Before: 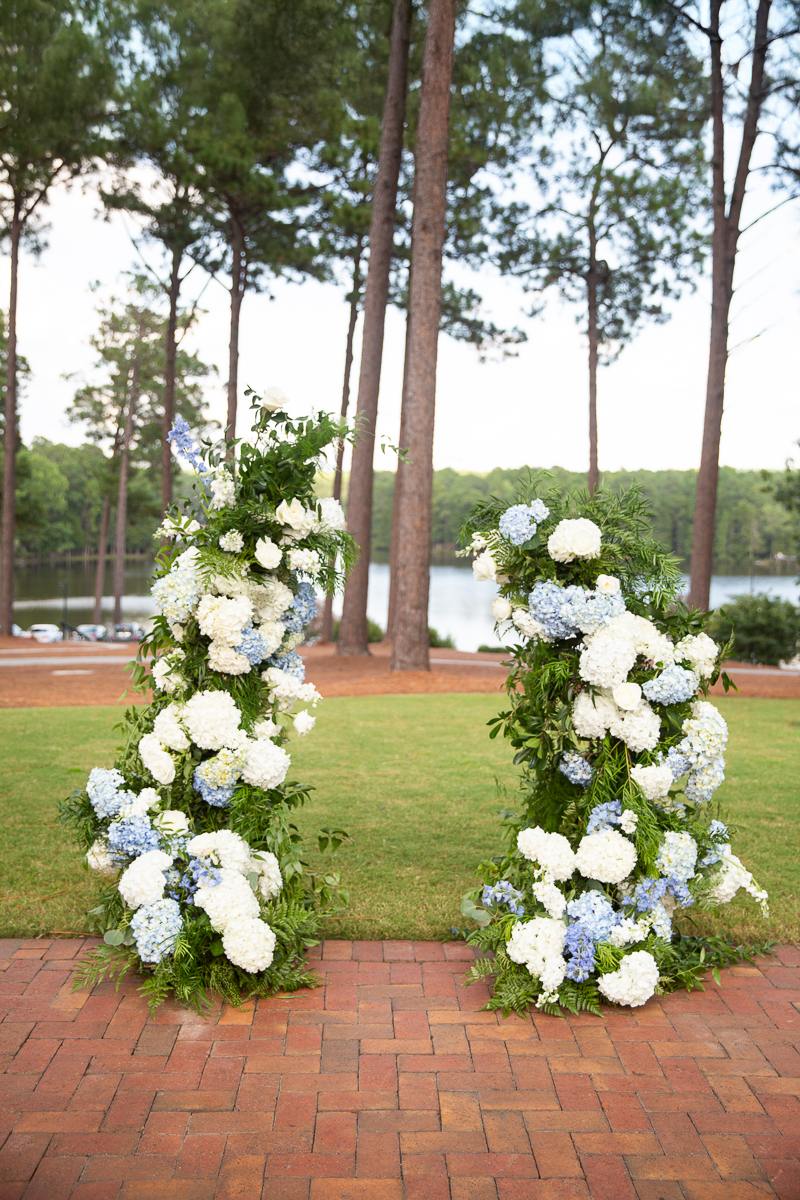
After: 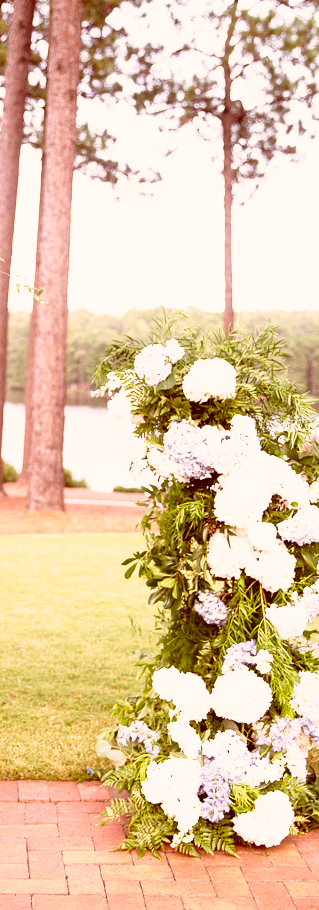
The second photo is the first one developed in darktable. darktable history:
color correction: highlights a* 9.03, highlights b* 8.71, shadows a* 40, shadows b* 40, saturation 0.8
base curve: curves: ch0 [(0, 0) (0.012, 0.01) (0.073, 0.168) (0.31, 0.711) (0.645, 0.957) (1, 1)], preserve colors none
white balance: red 1.004, blue 1.096
crop: left 45.721%, top 13.393%, right 14.118%, bottom 10.01%
